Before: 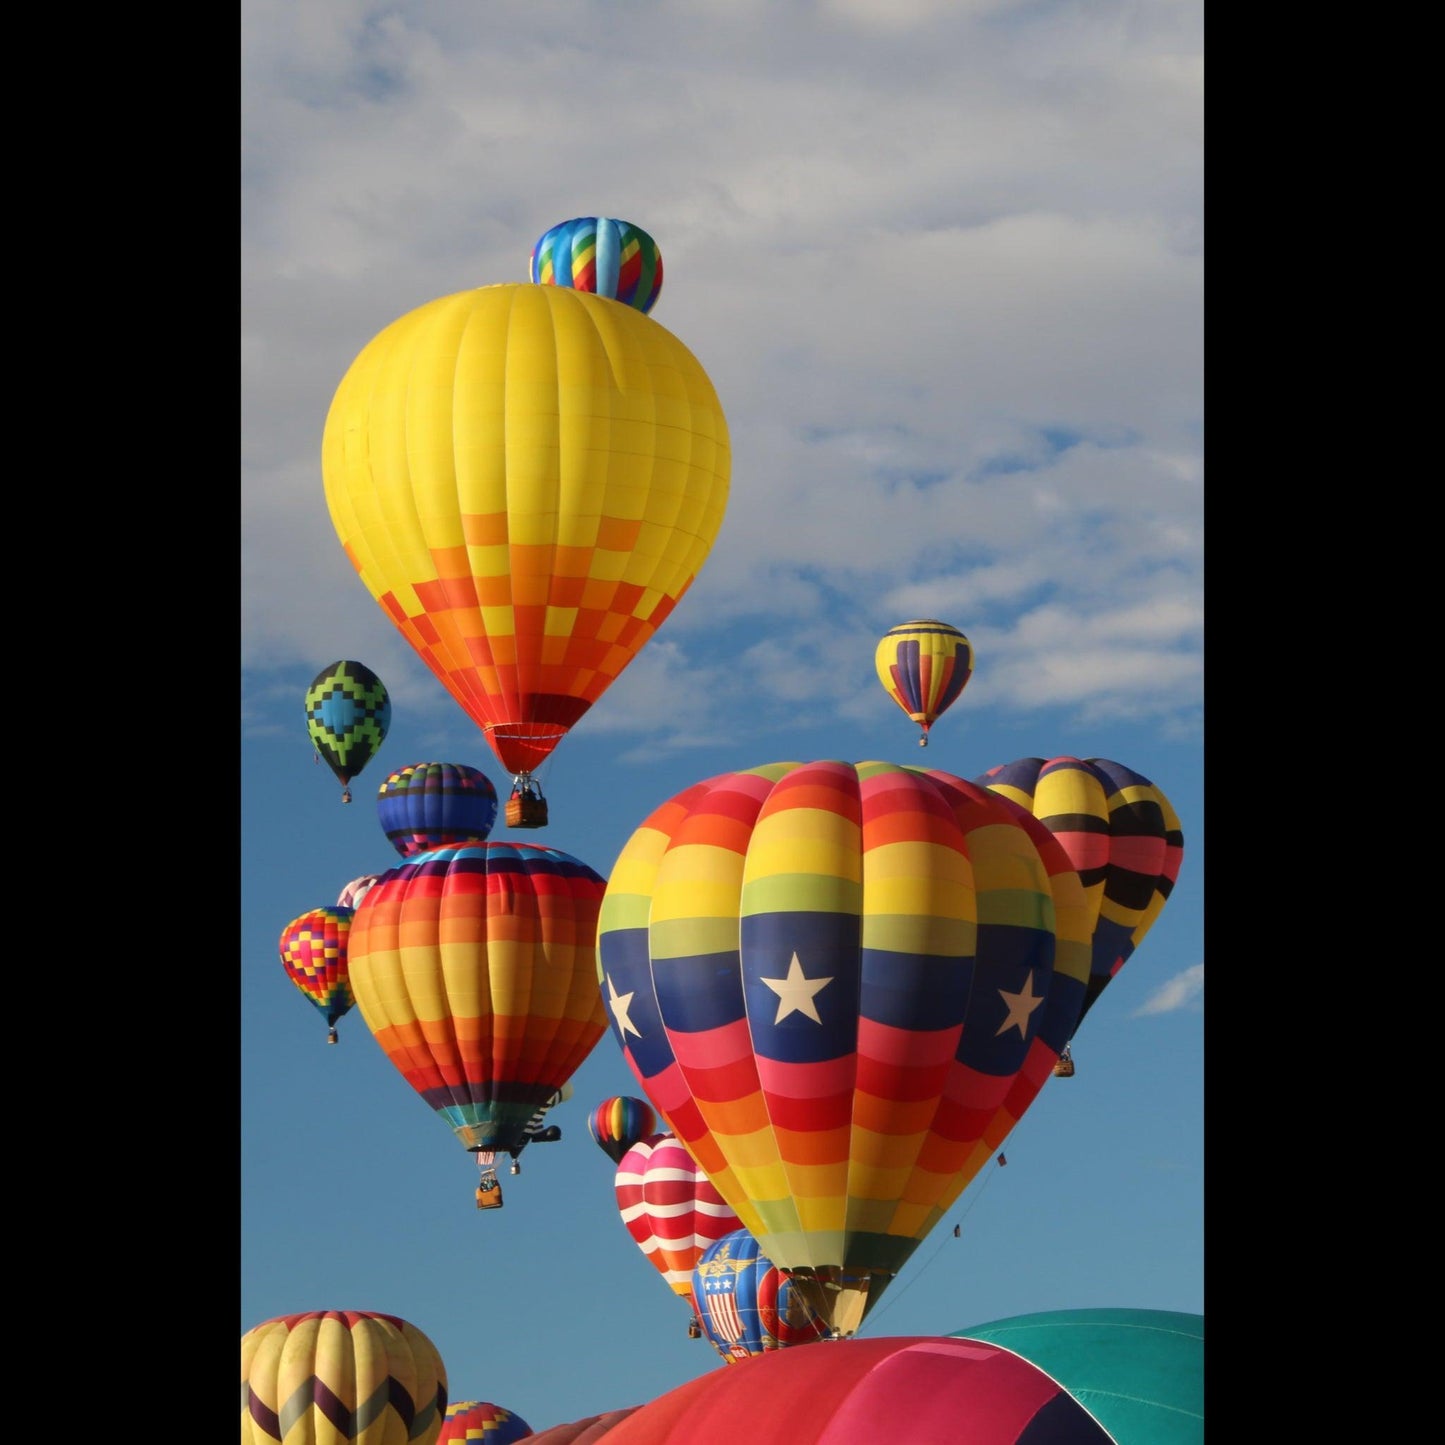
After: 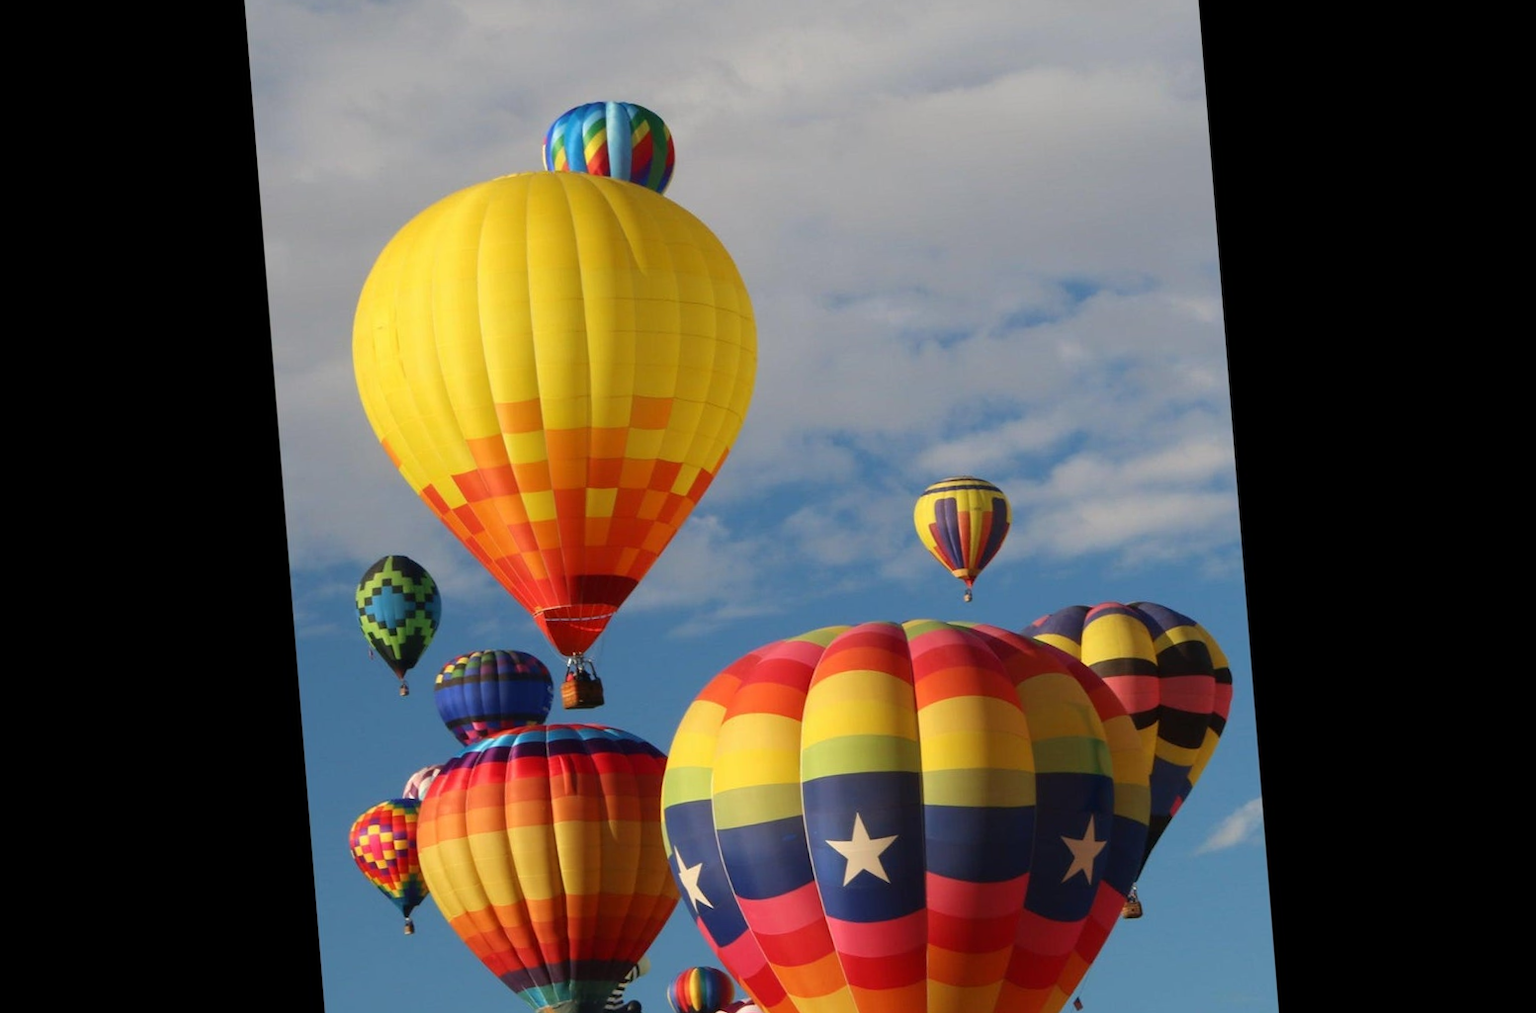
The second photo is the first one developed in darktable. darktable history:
crop: top 11.166%, bottom 22.168%
rotate and perspective: rotation -4.2°, shear 0.006, automatic cropping off
